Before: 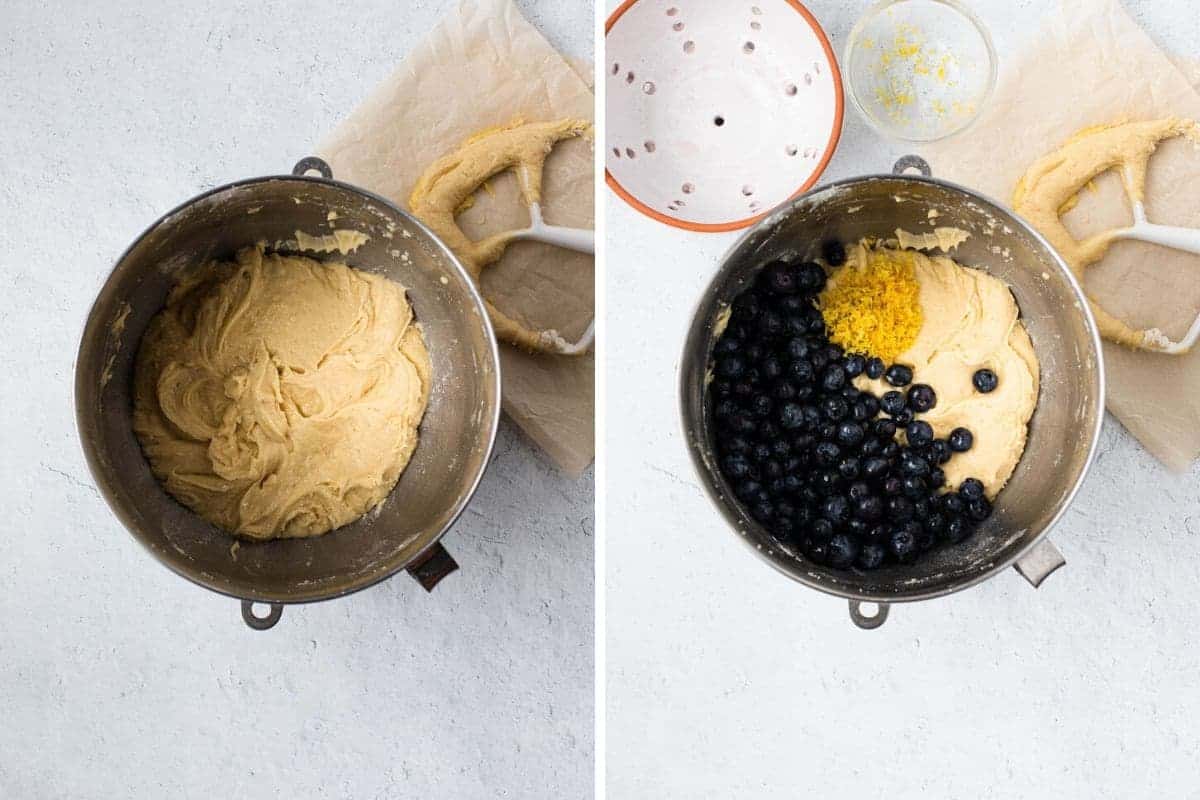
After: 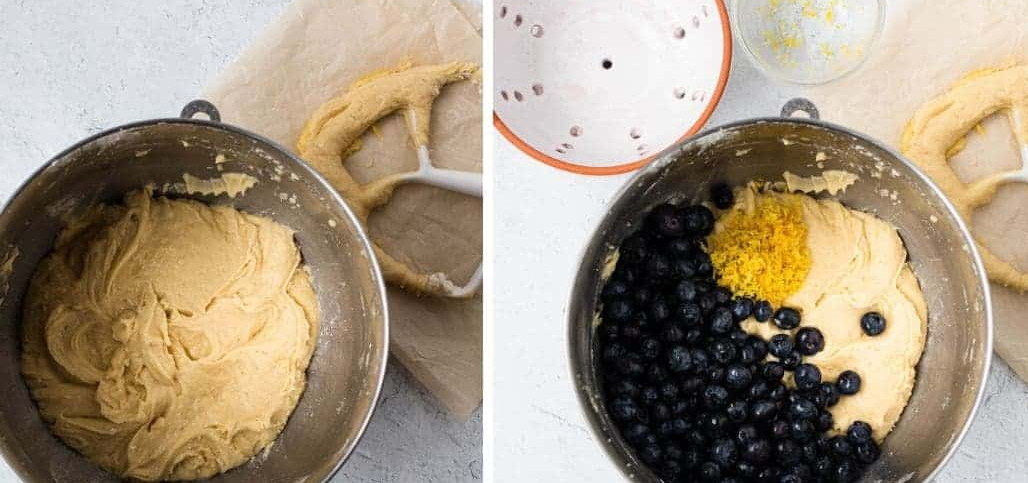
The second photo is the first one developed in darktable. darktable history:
crop and rotate: left 9.345%, top 7.22%, right 4.982%, bottom 32.331%
color zones: curves: ch0 [(0, 0.5) (0.143, 0.5) (0.286, 0.5) (0.429, 0.5) (0.571, 0.5) (0.714, 0.476) (0.857, 0.5) (1, 0.5)]; ch2 [(0, 0.5) (0.143, 0.5) (0.286, 0.5) (0.429, 0.5) (0.571, 0.5) (0.714, 0.487) (0.857, 0.5) (1, 0.5)]
